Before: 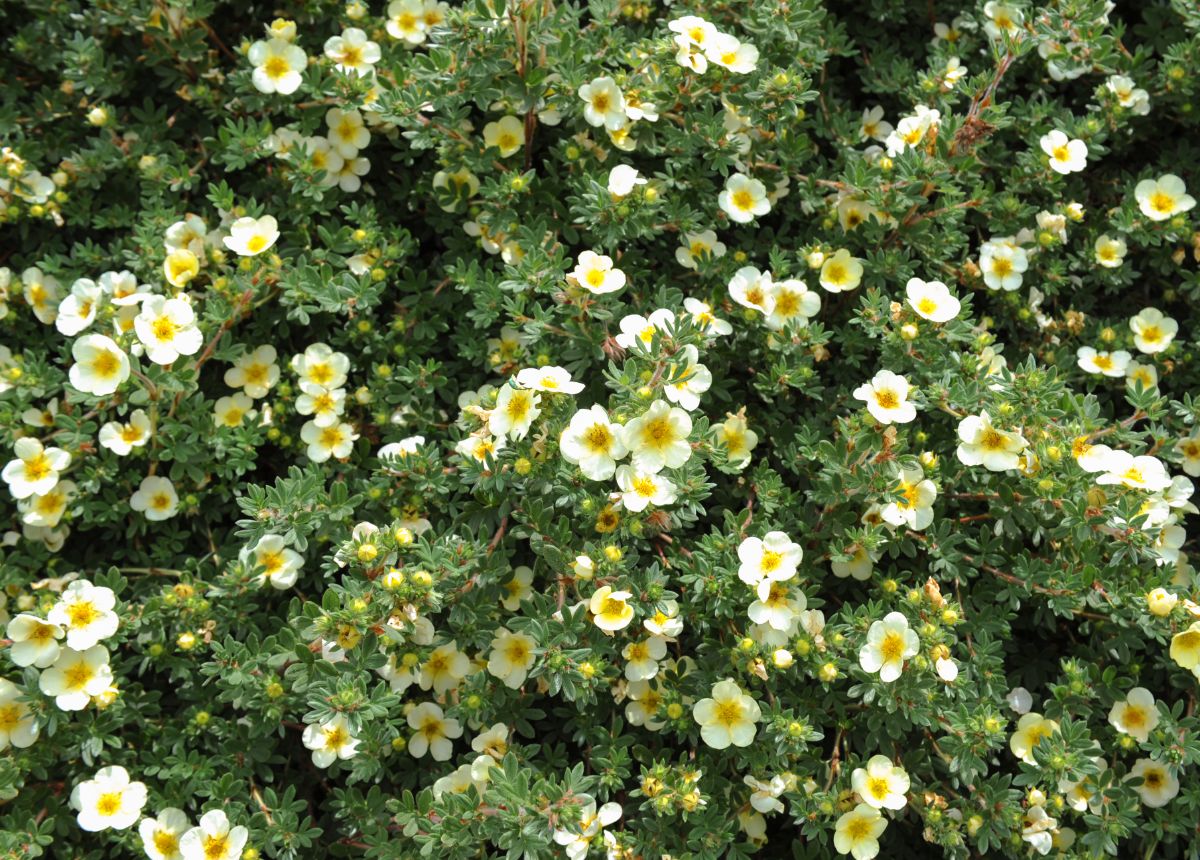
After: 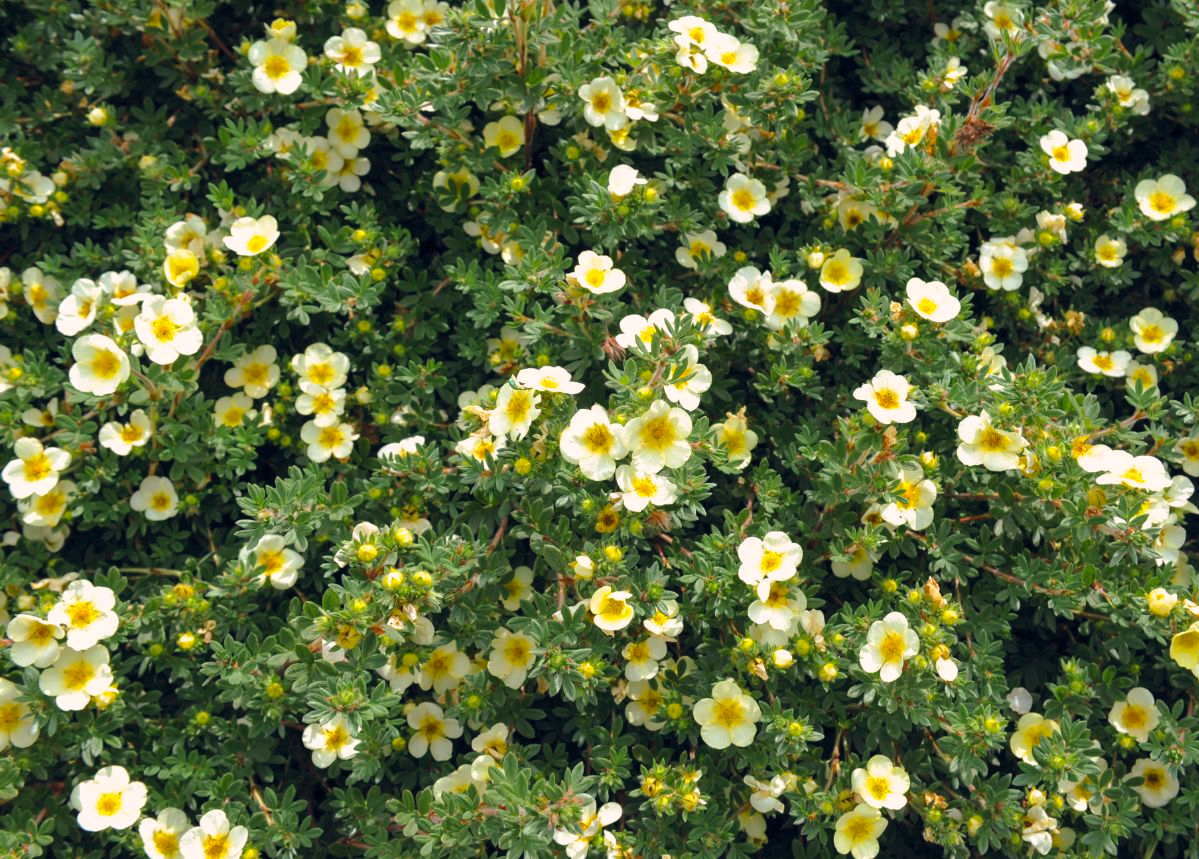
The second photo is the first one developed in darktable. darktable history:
color balance rgb: shadows lift › hue 87.51°, highlights gain › chroma 1.62%, highlights gain › hue 55.1°, global offset › chroma 0.06%, global offset › hue 253.66°, linear chroma grading › global chroma 0.5%, perceptual saturation grading › global saturation 16.38%
shadows and highlights: shadows 25, highlights -25
